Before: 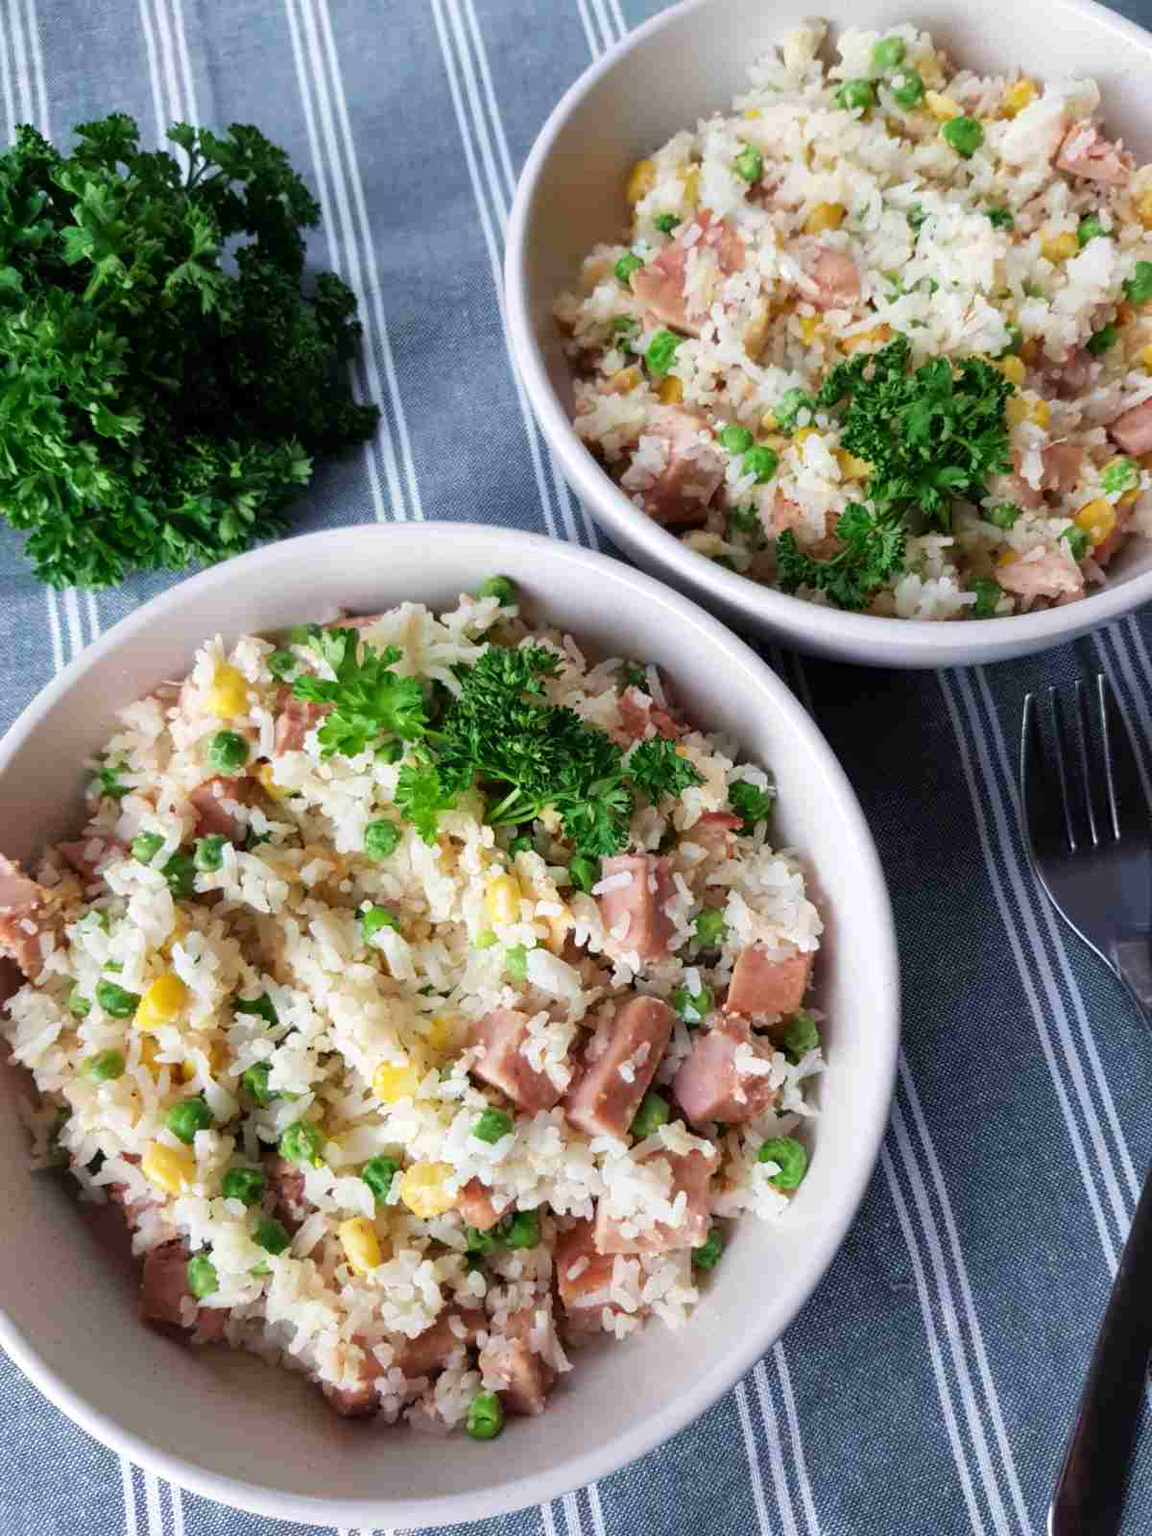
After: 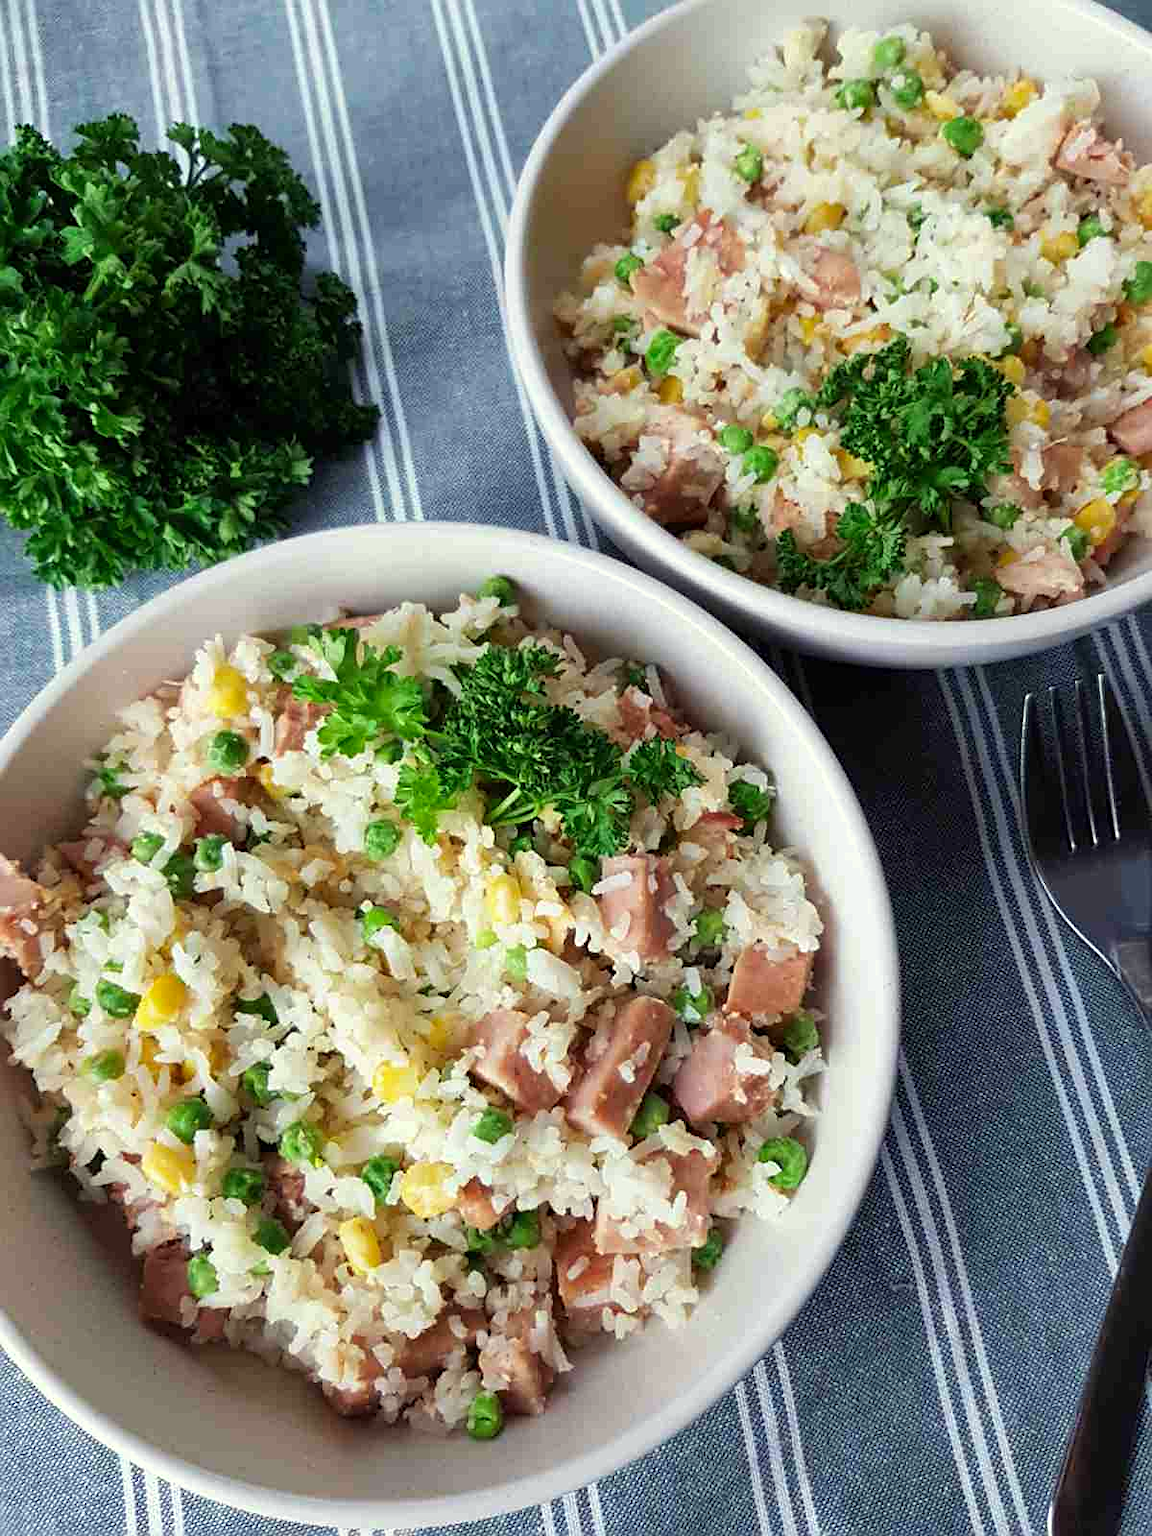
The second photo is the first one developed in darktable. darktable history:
sharpen: on, module defaults
color correction: highlights a* -4.28, highlights b* 6.53
